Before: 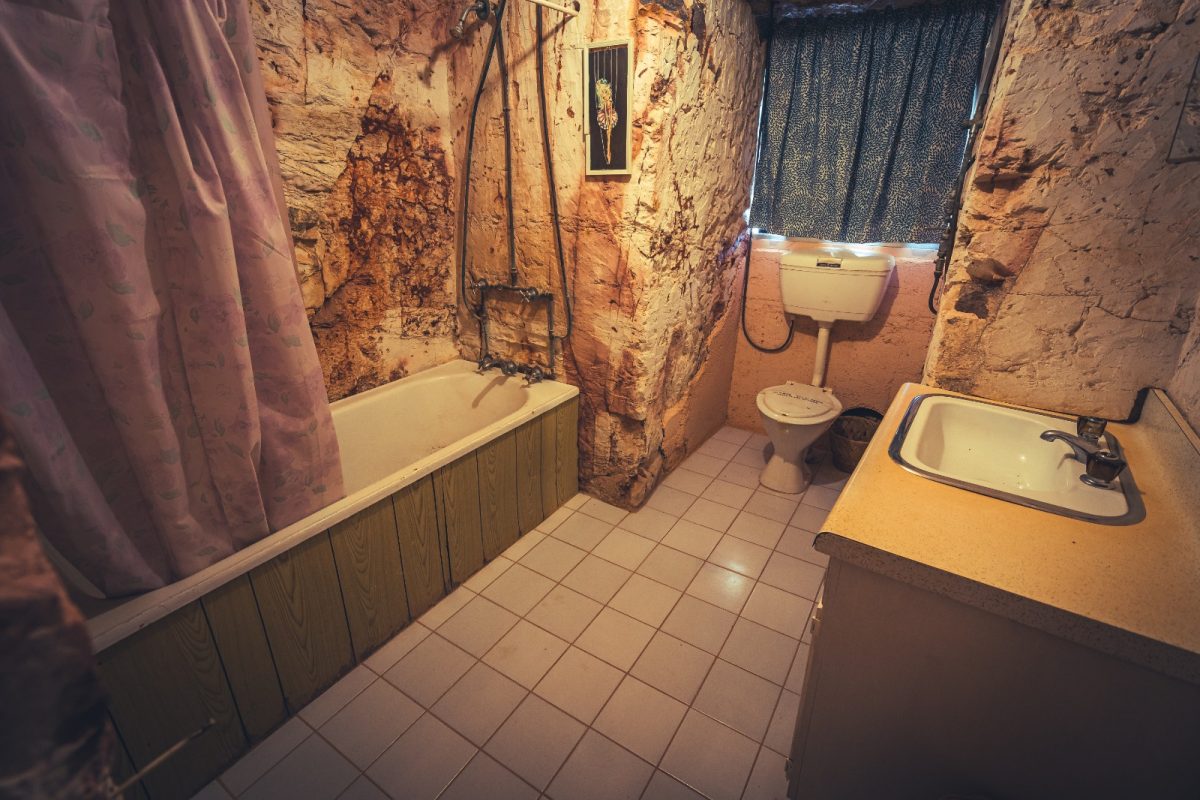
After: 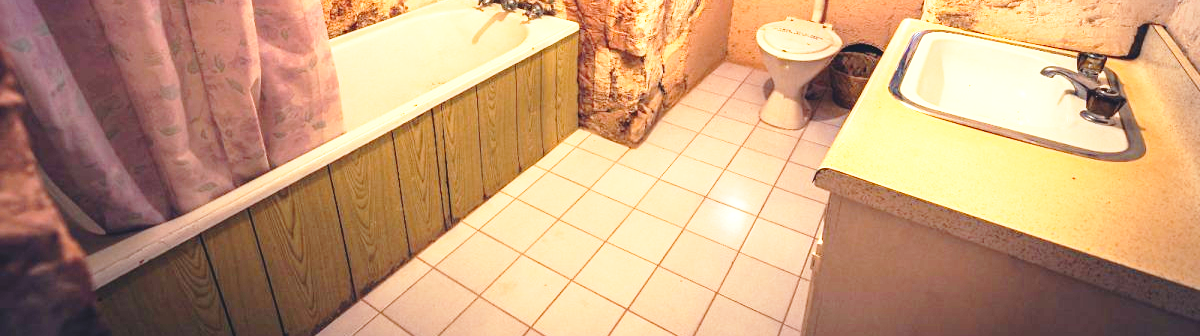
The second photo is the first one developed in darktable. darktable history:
crop: top 45.551%, bottom 12.262%
base curve: curves: ch0 [(0, 0) (0.04, 0.03) (0.133, 0.232) (0.448, 0.748) (0.843, 0.968) (1, 1)], preserve colors none
exposure: black level correction 0, exposure 1.1 EV, compensate exposure bias true, compensate highlight preservation false
